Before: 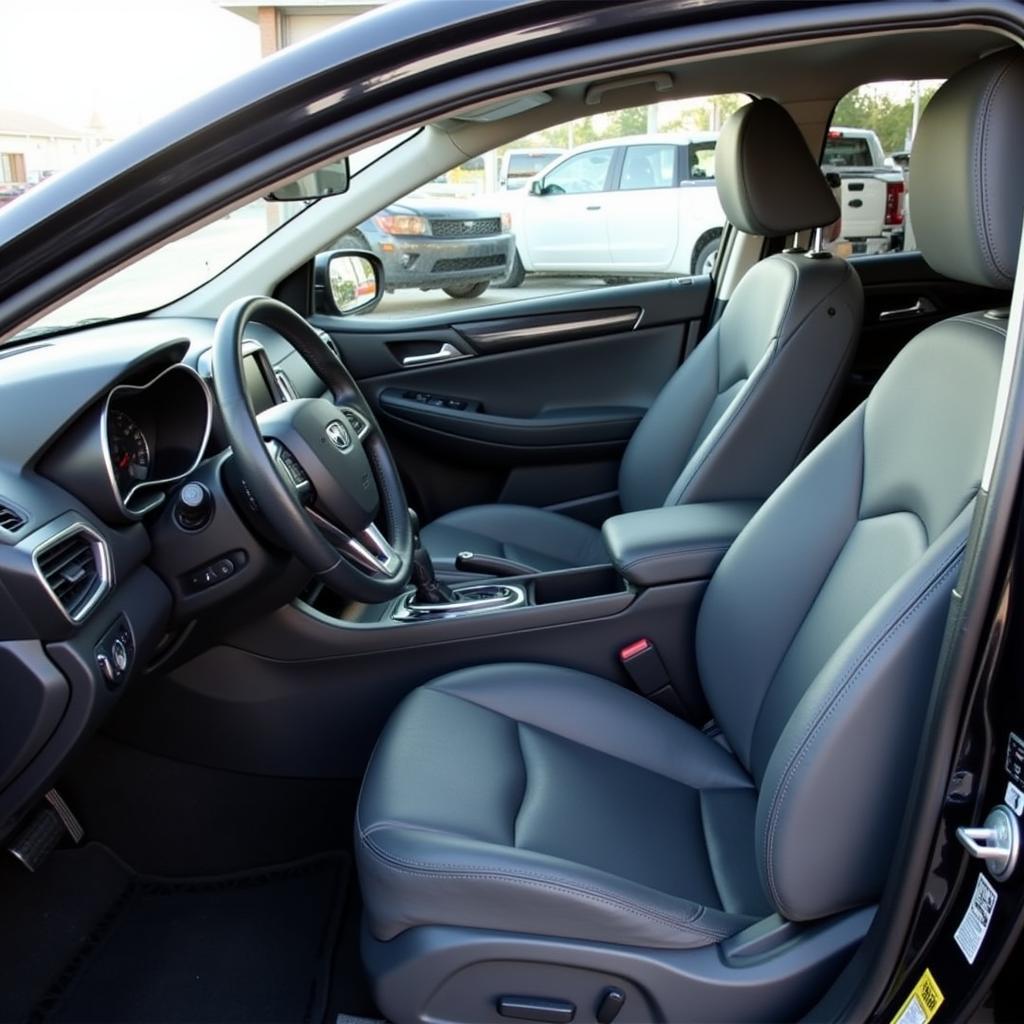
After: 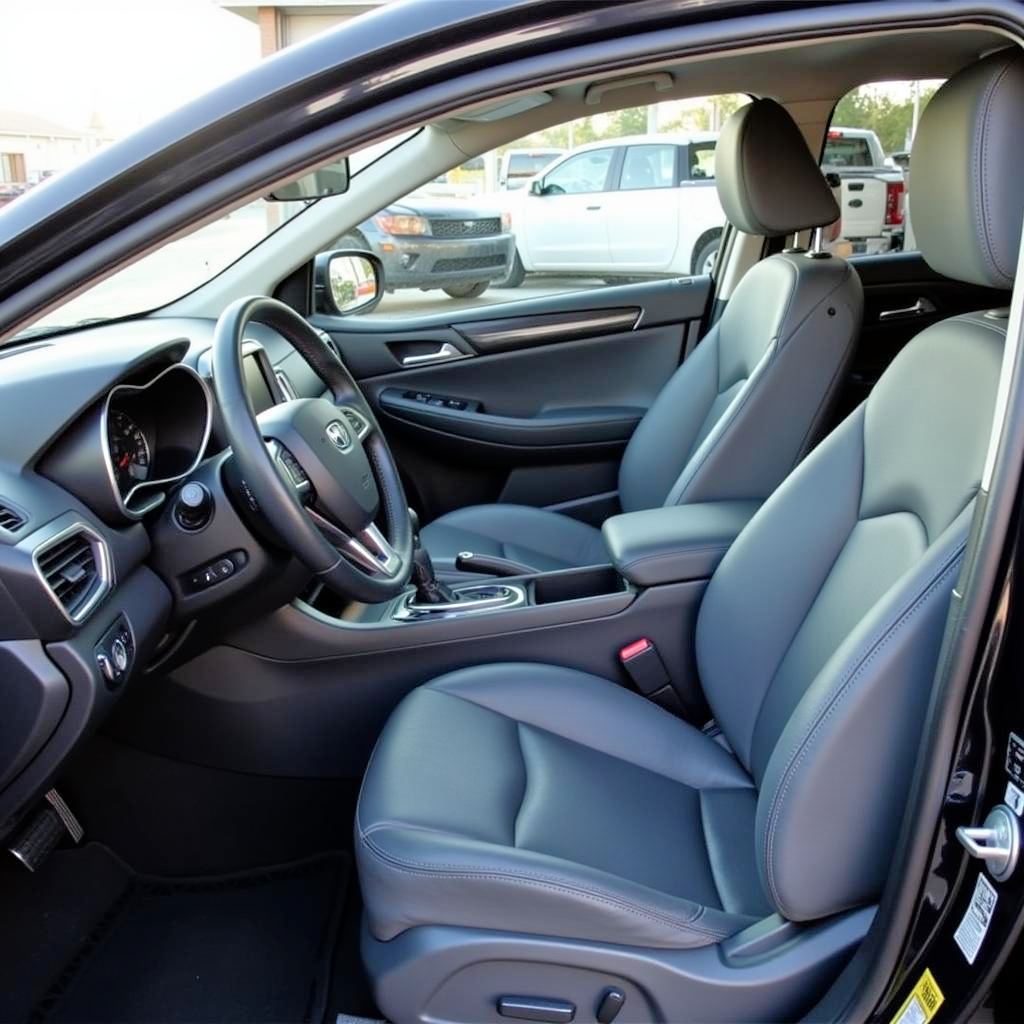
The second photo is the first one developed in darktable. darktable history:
tone equalizer: -7 EV 0.142 EV, -6 EV 0.634 EV, -5 EV 1.19 EV, -4 EV 1.36 EV, -3 EV 1.15 EV, -2 EV 0.6 EV, -1 EV 0.153 EV
